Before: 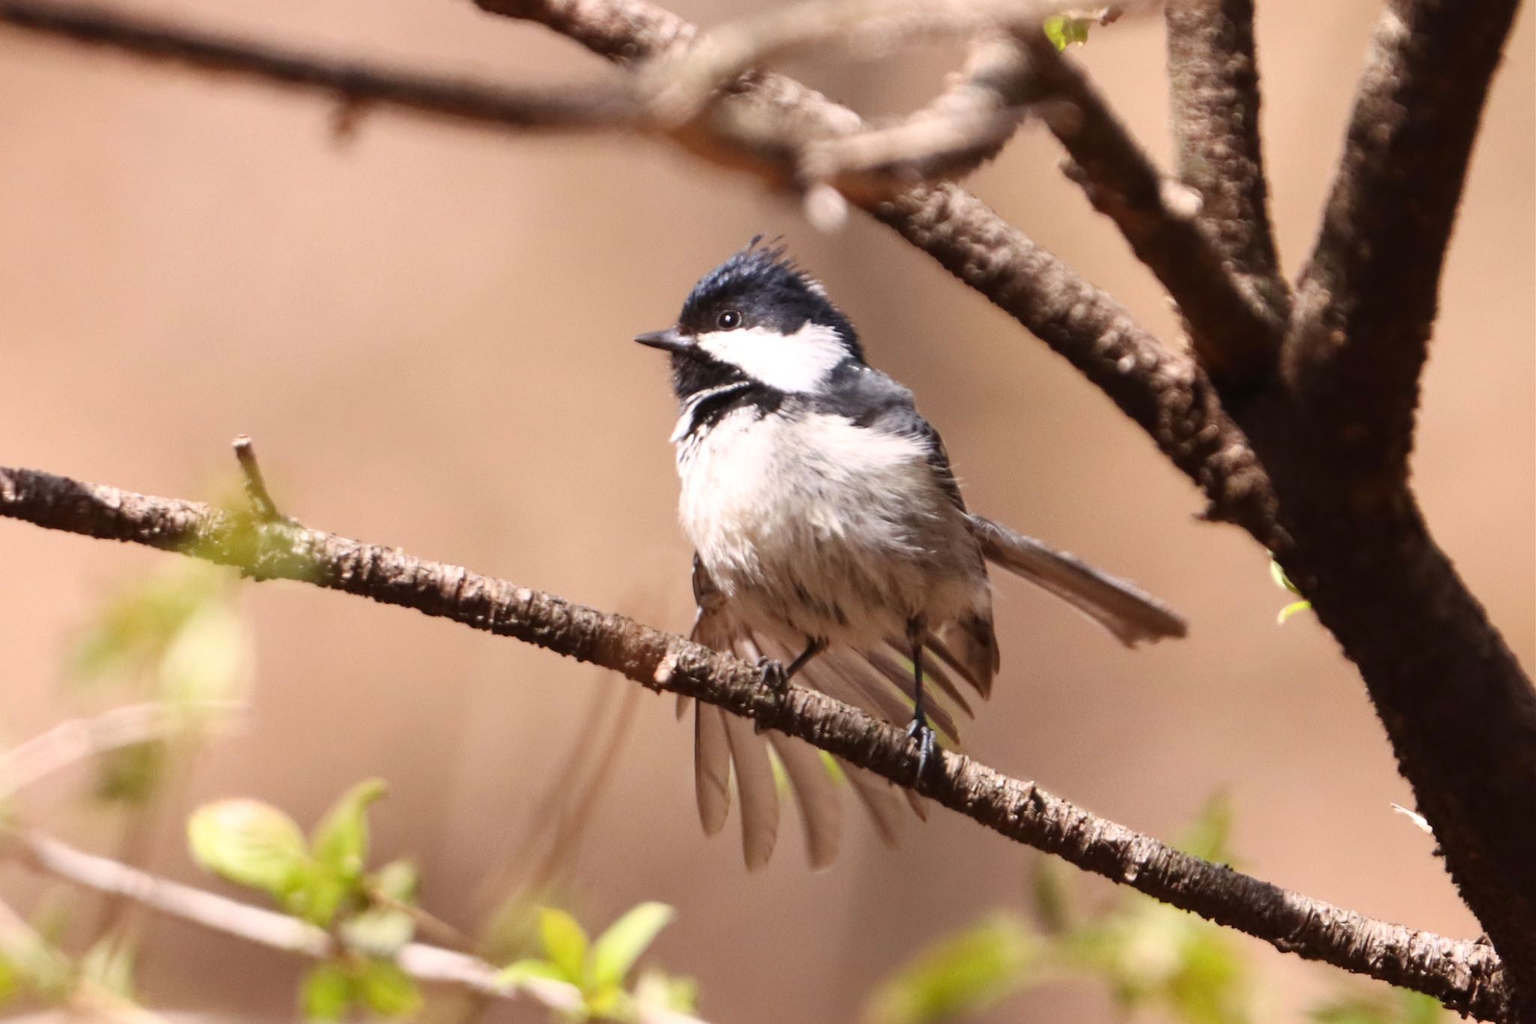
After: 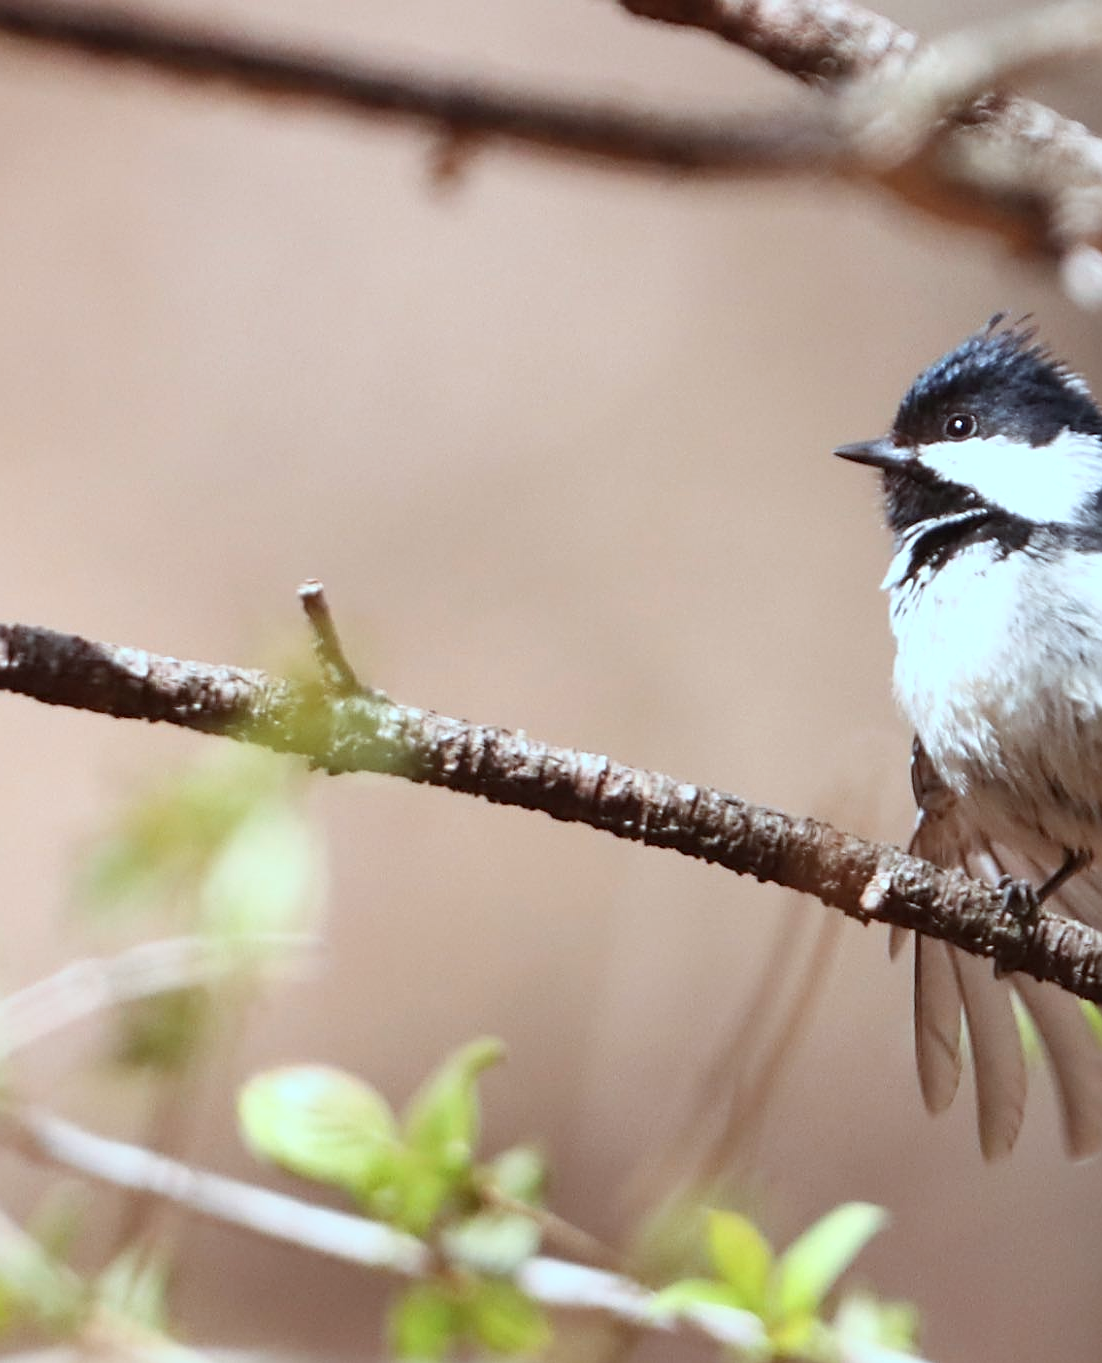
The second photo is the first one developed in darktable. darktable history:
color correction: highlights a* -11.71, highlights b* -15.58
crop: left 0.587%, right 45.588%, bottom 0.086%
sharpen: on, module defaults
